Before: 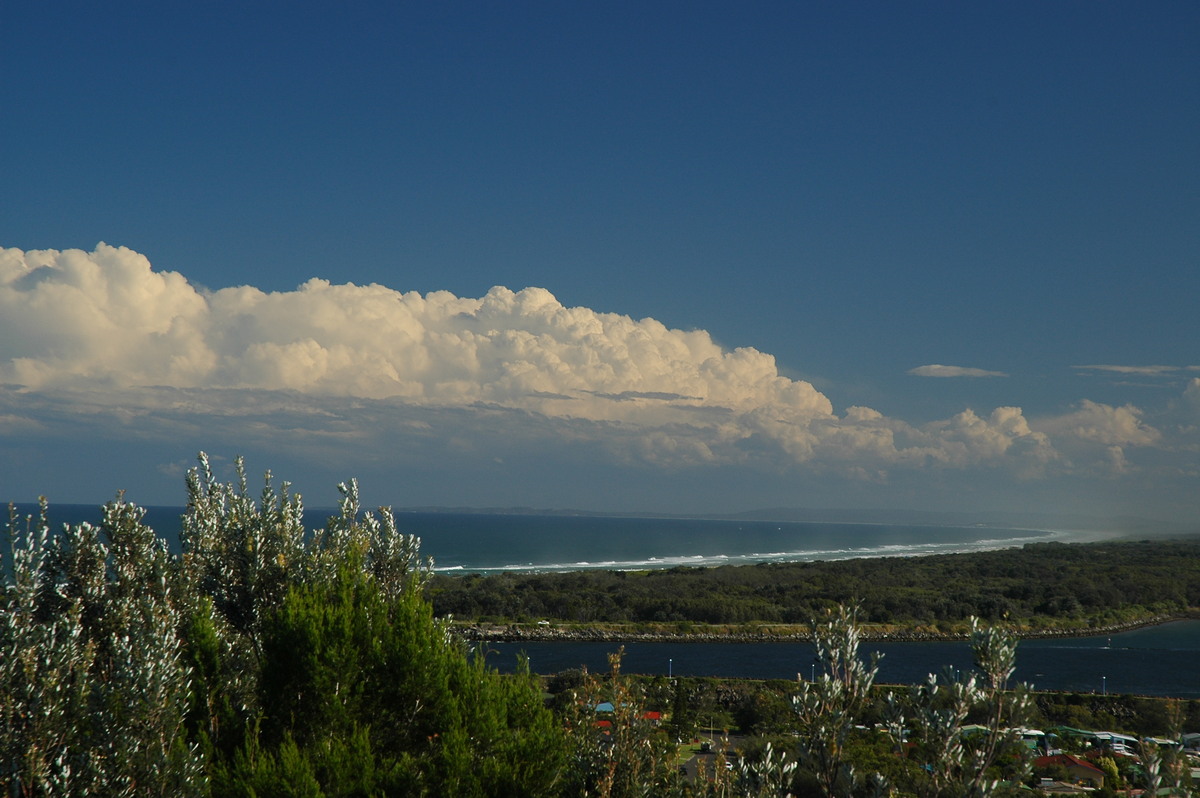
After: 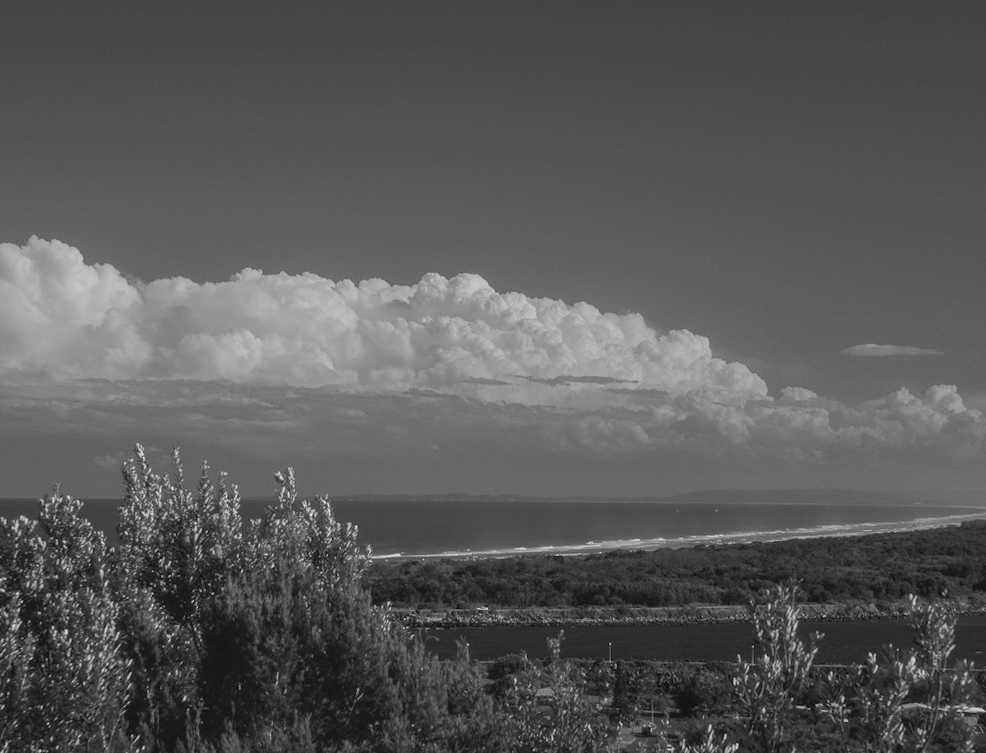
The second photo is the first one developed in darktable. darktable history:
local contrast: highlights 73%, shadows 15%, midtone range 0.197
monochrome: on, module defaults
crop and rotate: angle 1°, left 4.281%, top 0.642%, right 11.383%, bottom 2.486%
